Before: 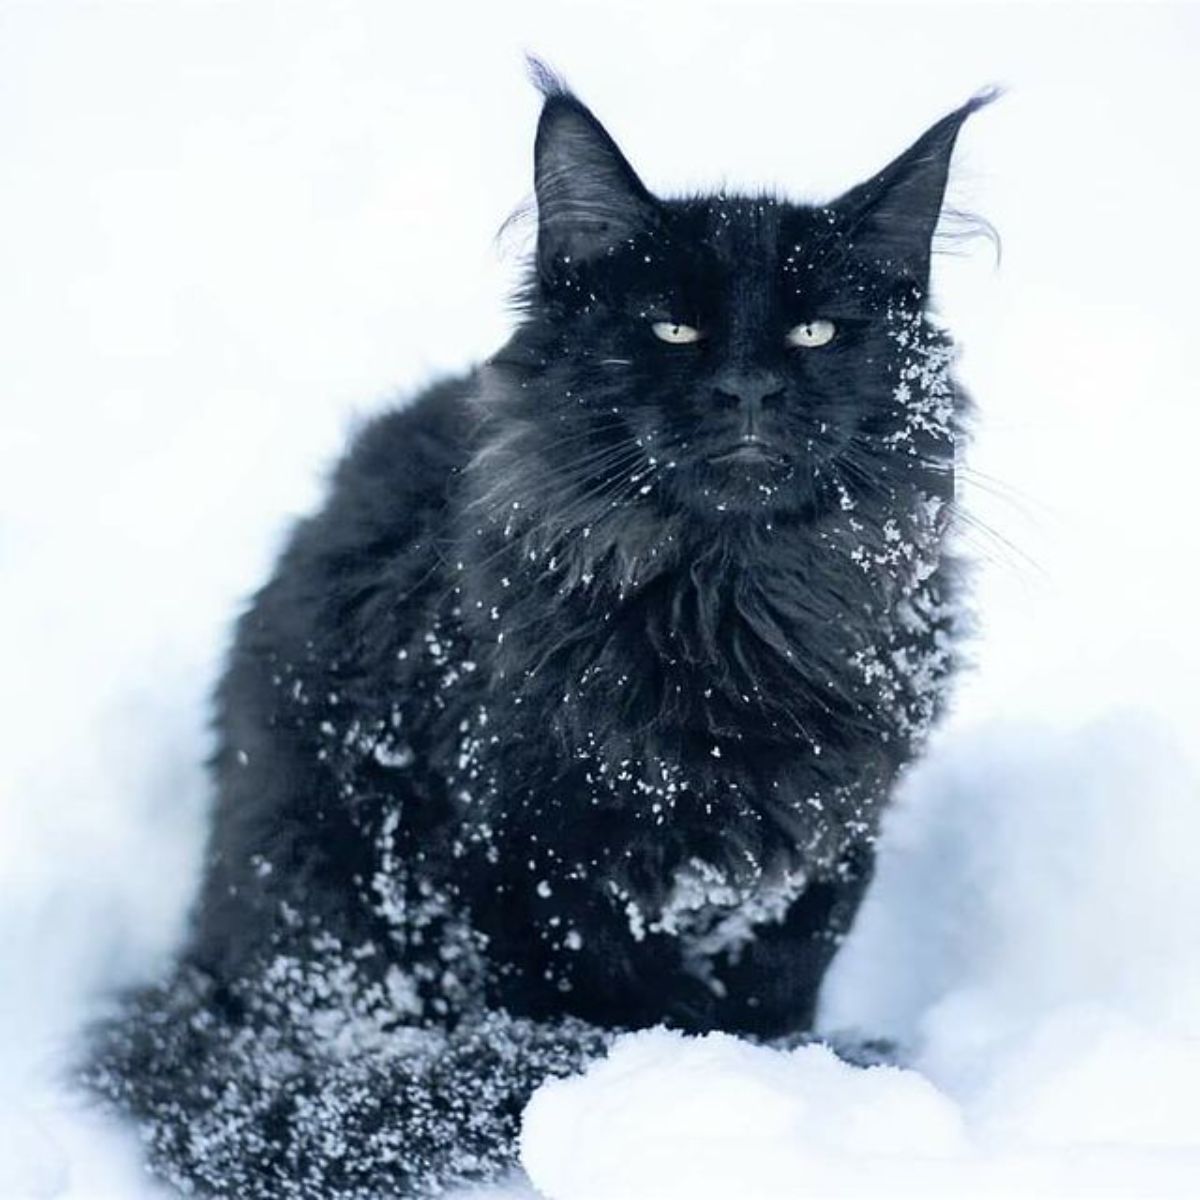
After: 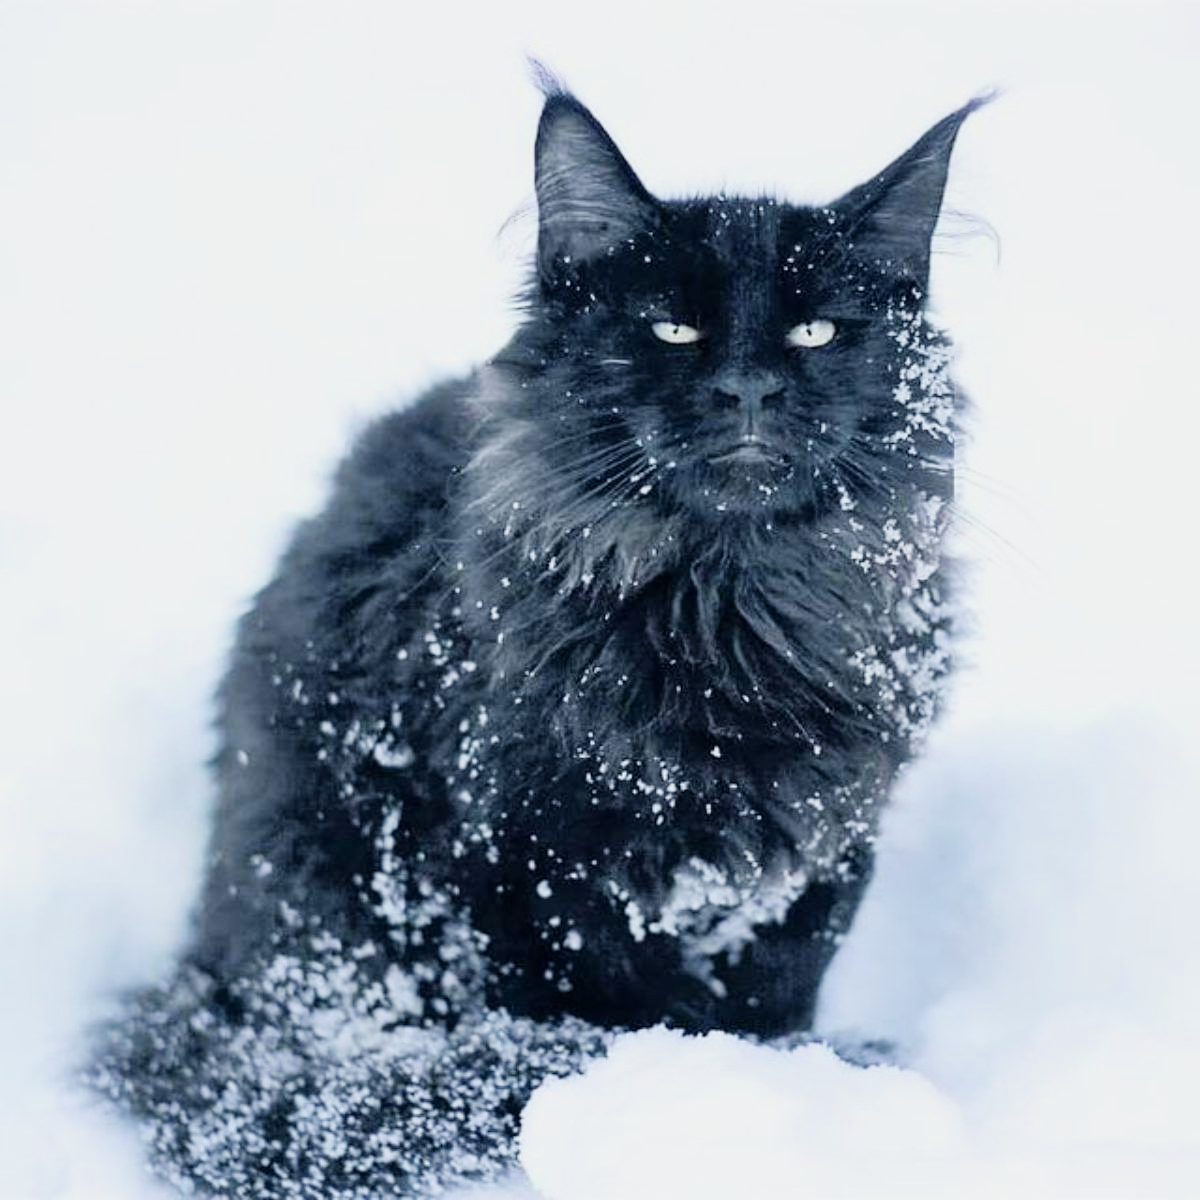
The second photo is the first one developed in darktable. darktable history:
exposure: exposure 1 EV, compensate highlight preservation false
filmic rgb: black relative exposure -7.65 EV, white relative exposure 4.56 EV, hardness 3.61
